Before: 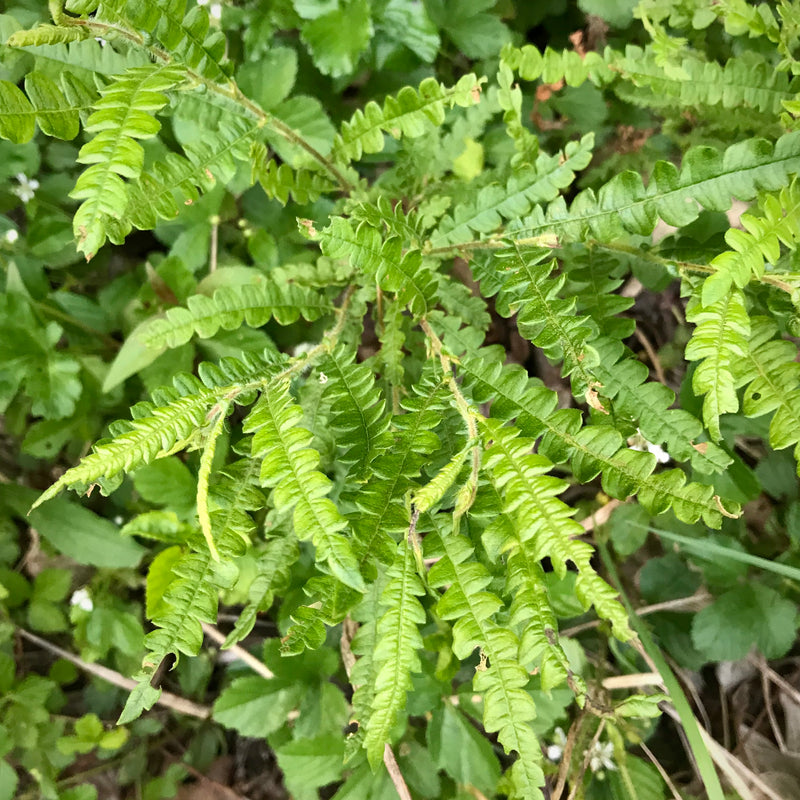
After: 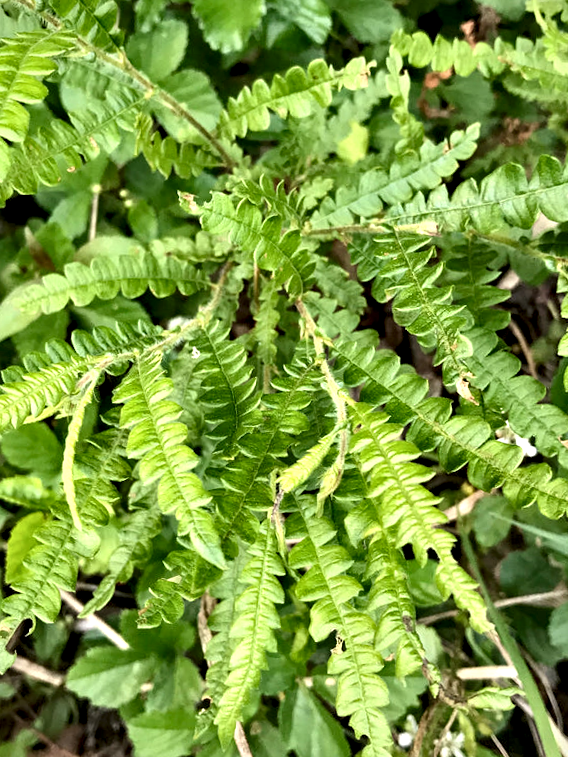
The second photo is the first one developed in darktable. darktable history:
contrast equalizer: y [[0.601, 0.6, 0.598, 0.598, 0.6, 0.601], [0.5 ×6], [0.5 ×6], [0 ×6], [0 ×6]]
crop and rotate: angle -3.27°, left 14.277%, top 0.028%, right 10.766%, bottom 0.028%
